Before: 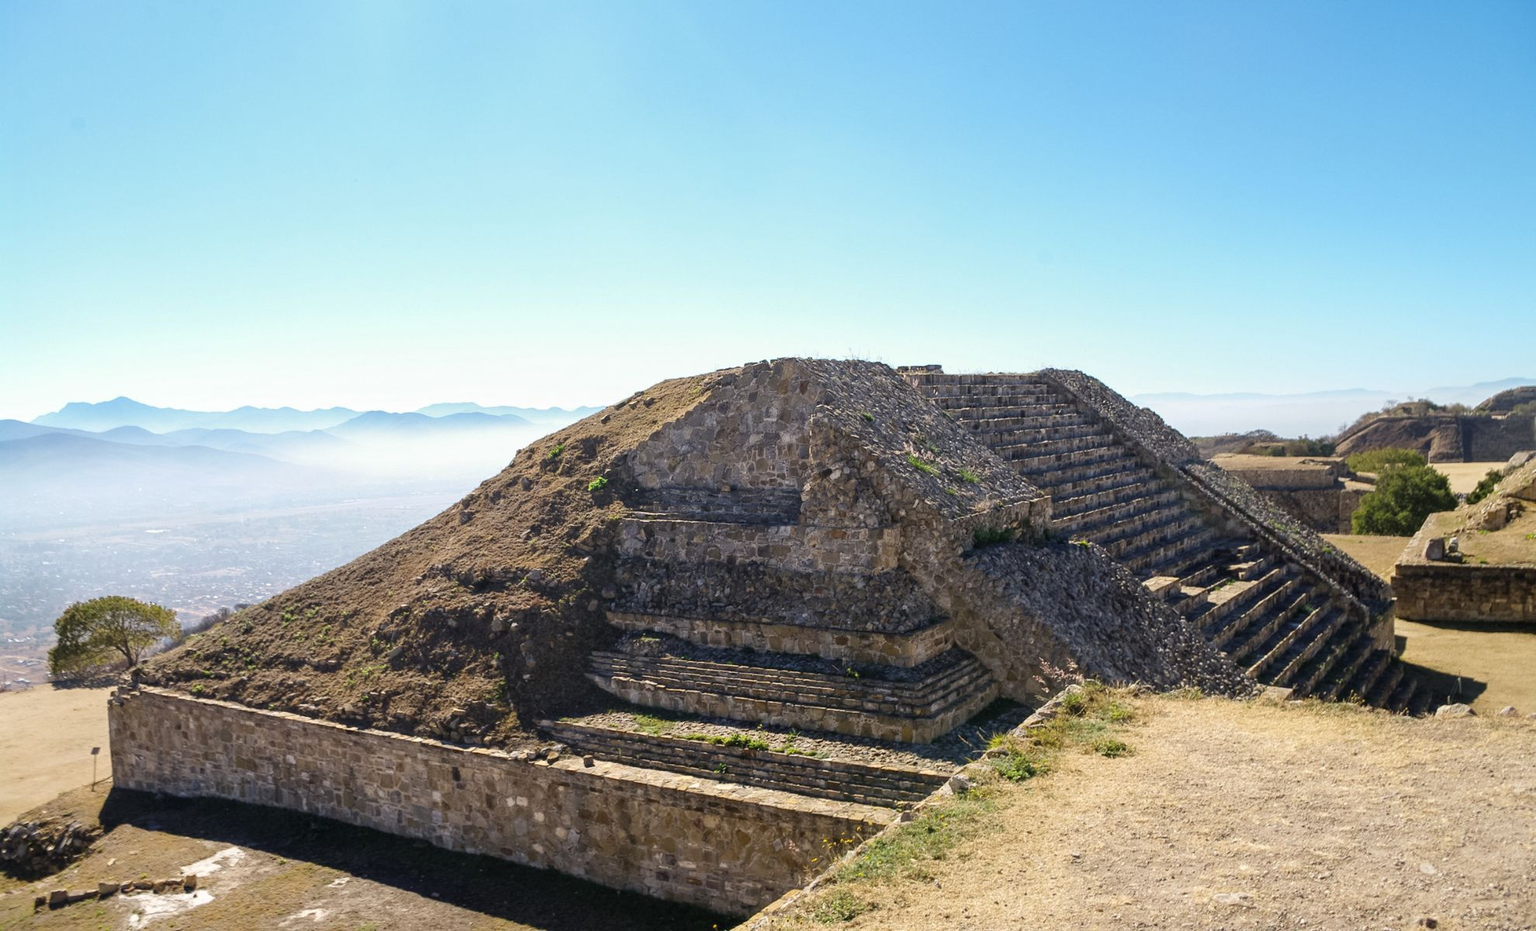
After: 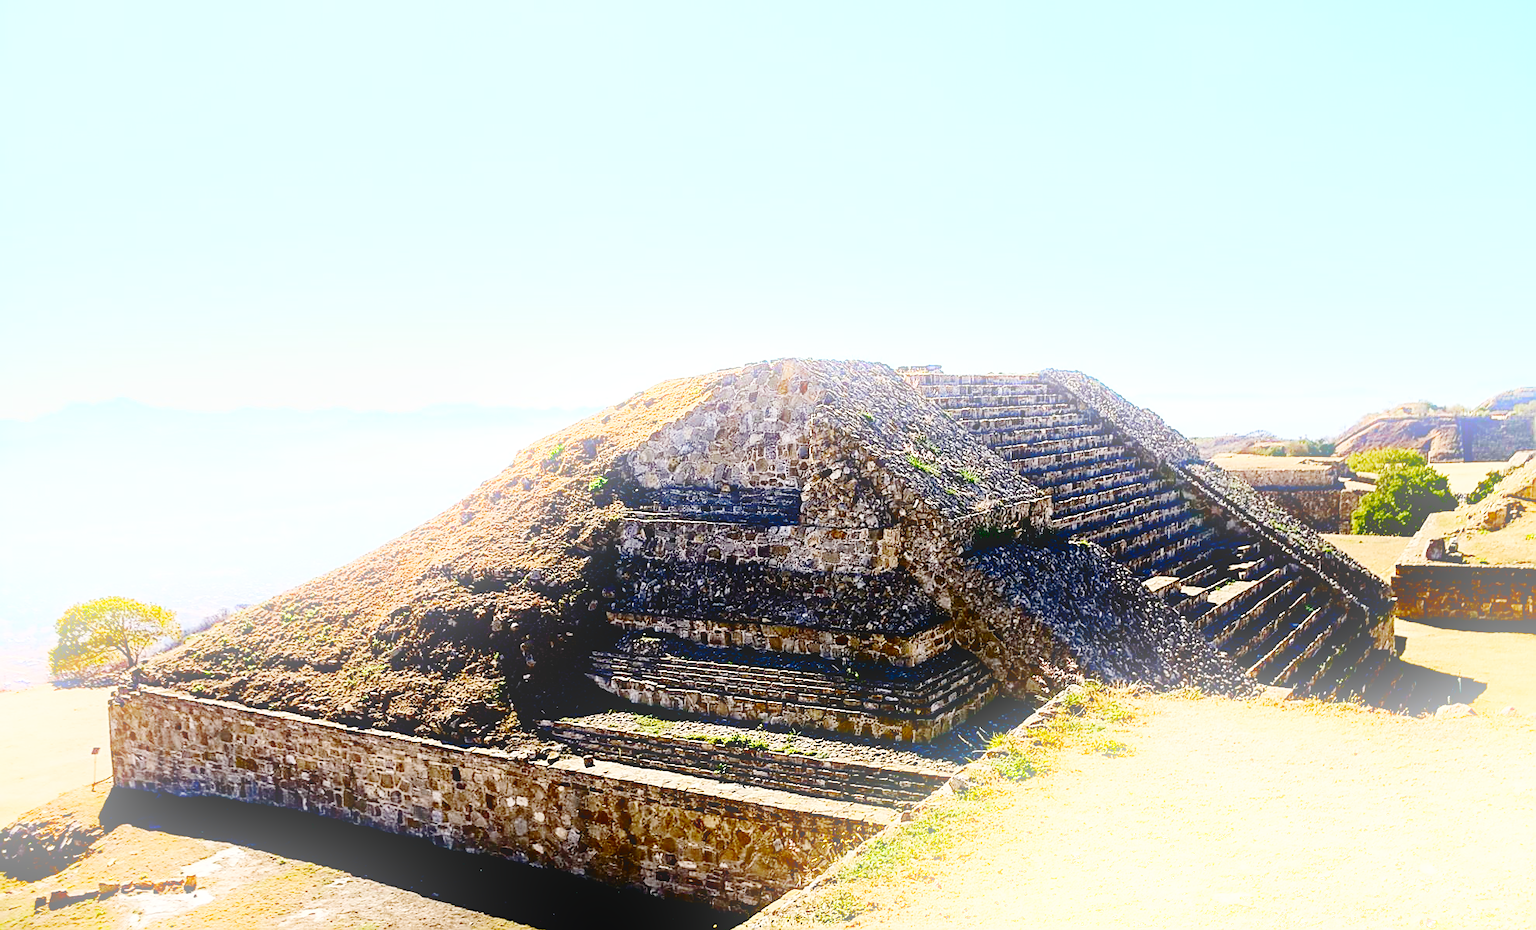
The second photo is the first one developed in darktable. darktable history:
contrast brightness saturation: contrast 0.24, brightness -0.24, saturation 0.14
exposure: black level correction 0, exposure 0.5 EV, compensate highlight preservation false
base curve: curves: ch0 [(0, 0) (0.036, 0.01) (0.123, 0.254) (0.258, 0.504) (0.507, 0.748) (1, 1)], preserve colors none
bloom: on, module defaults
graduated density: rotation -180°, offset 24.95
sharpen: radius 1.4, amount 1.25, threshold 0.7
